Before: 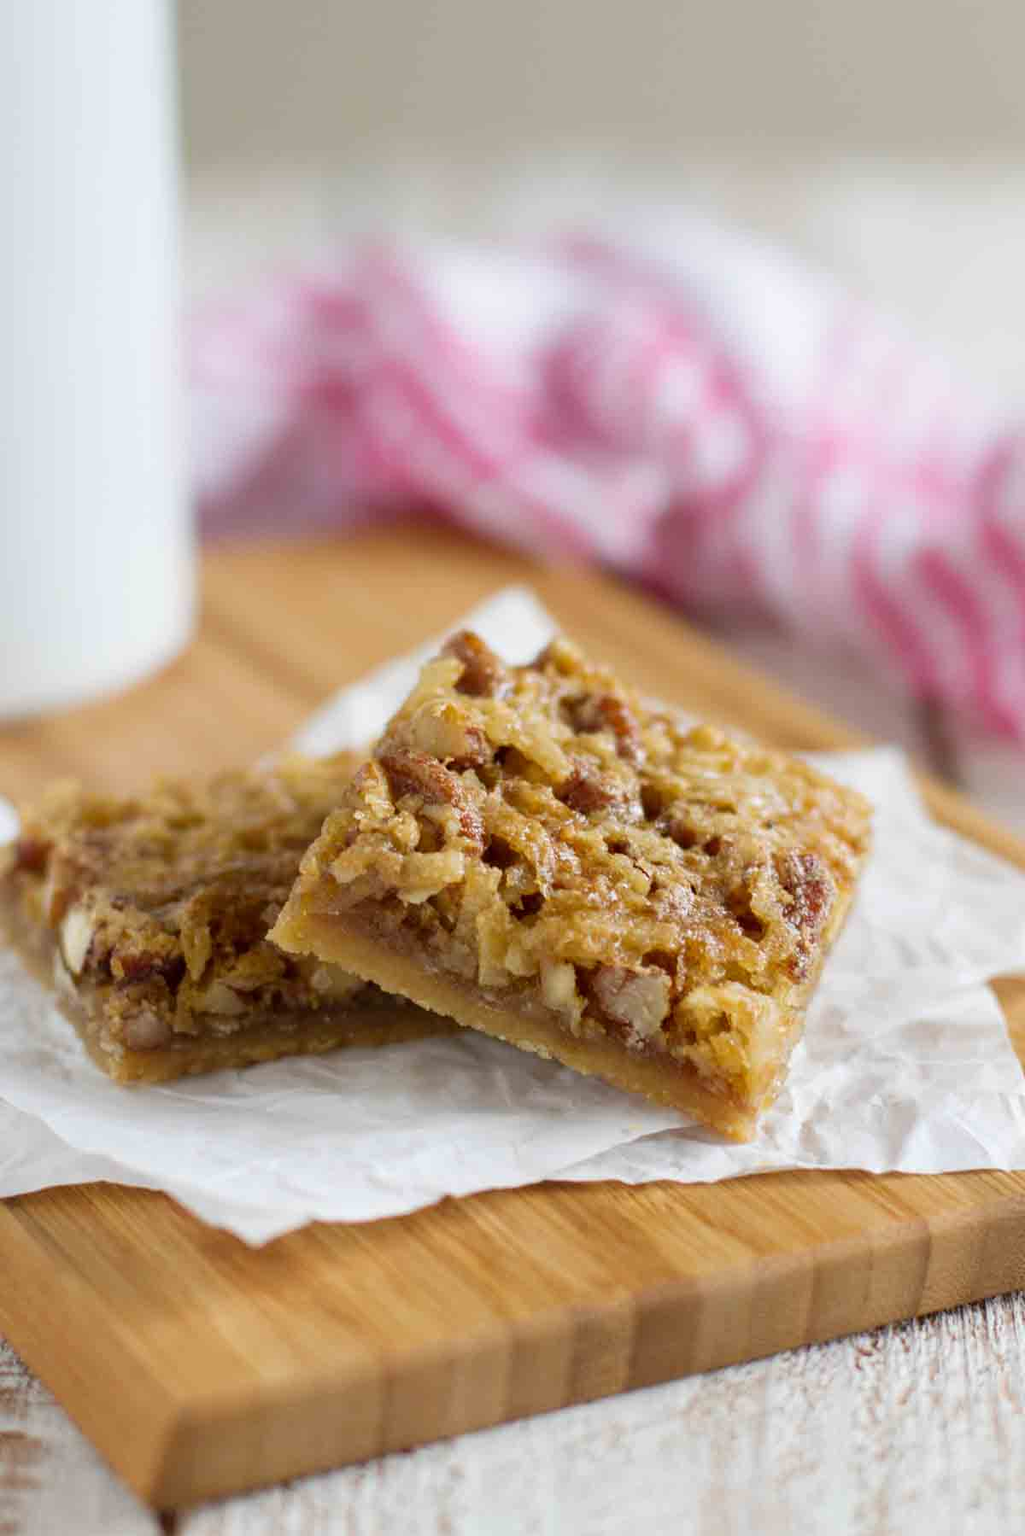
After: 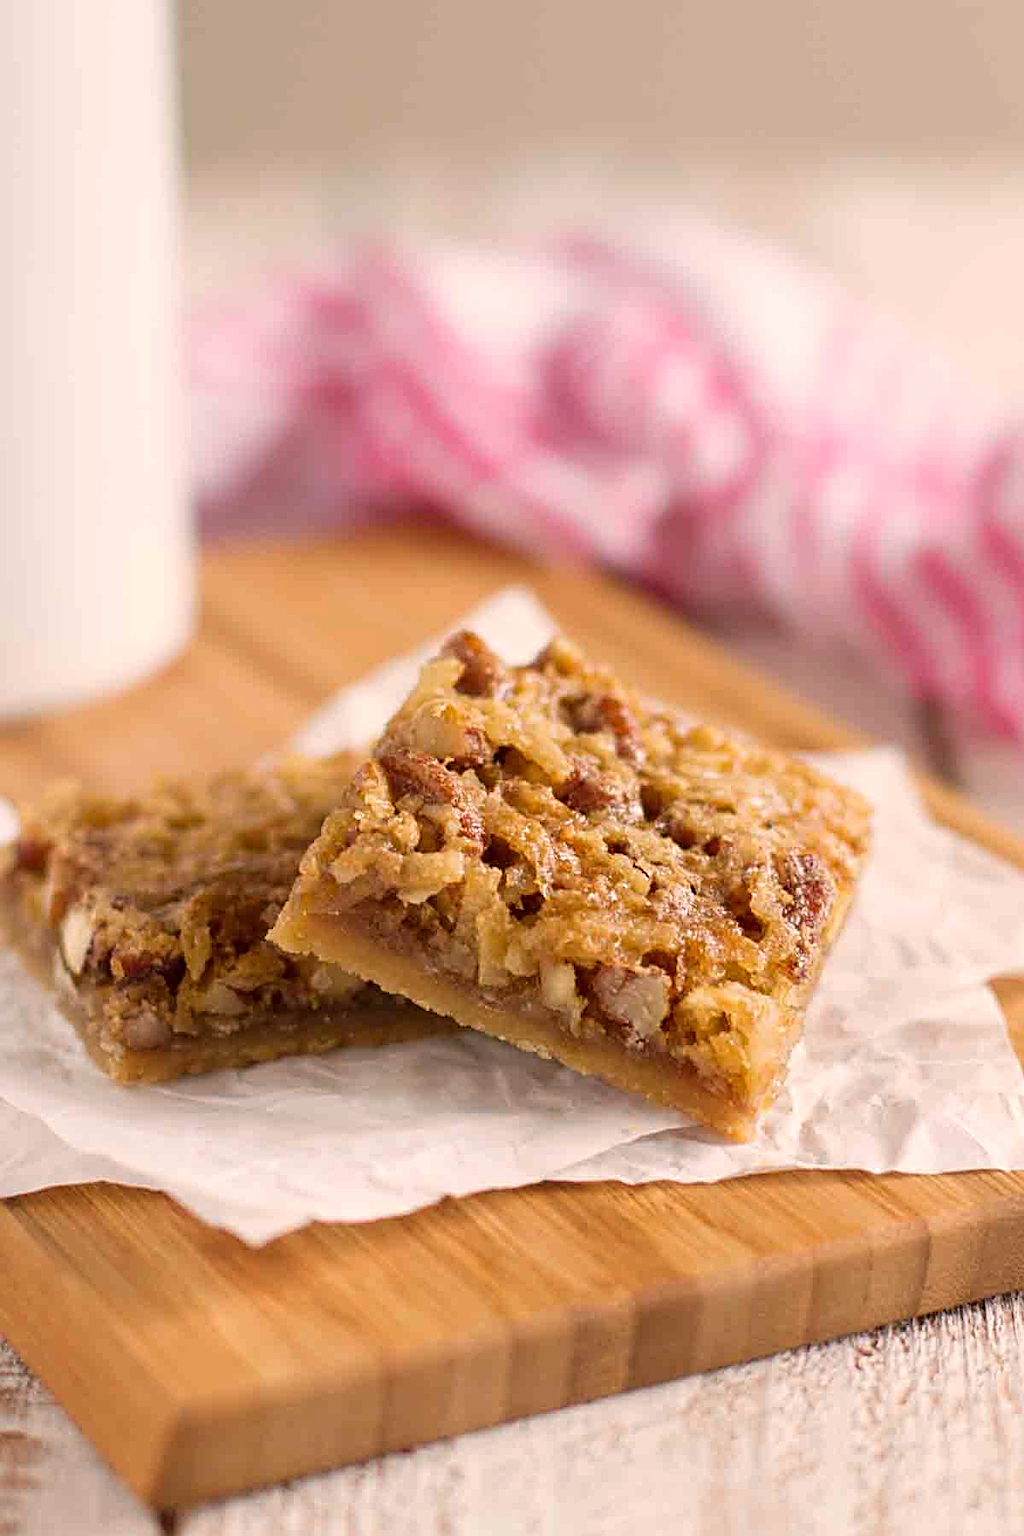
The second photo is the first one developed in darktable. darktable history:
white balance: red 1.127, blue 0.943
sharpen: radius 2.767
